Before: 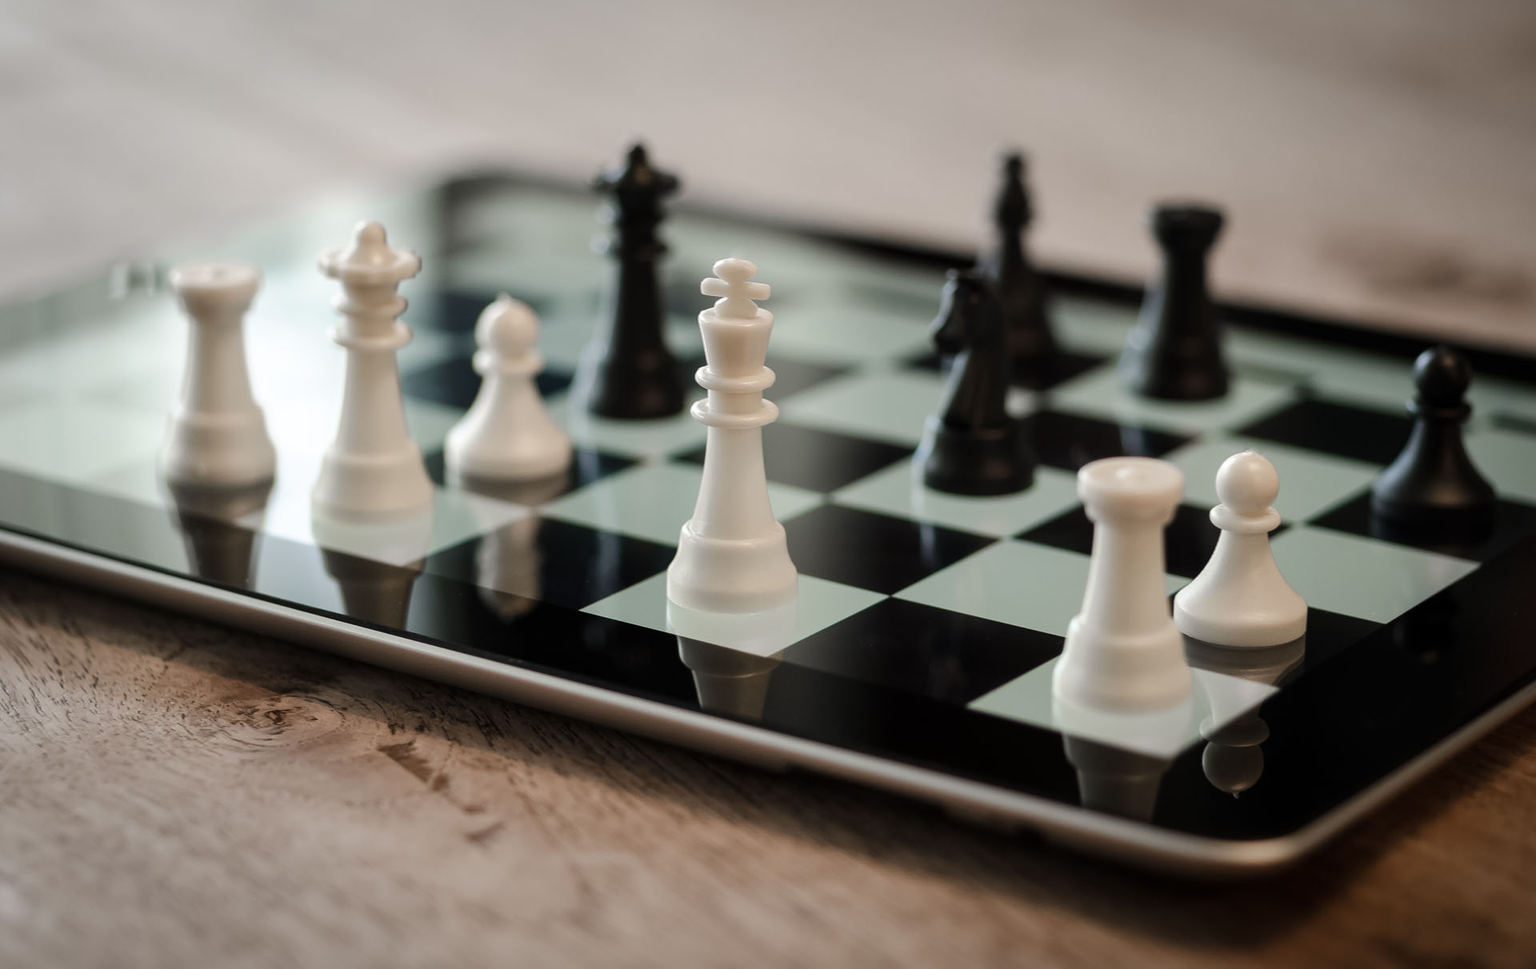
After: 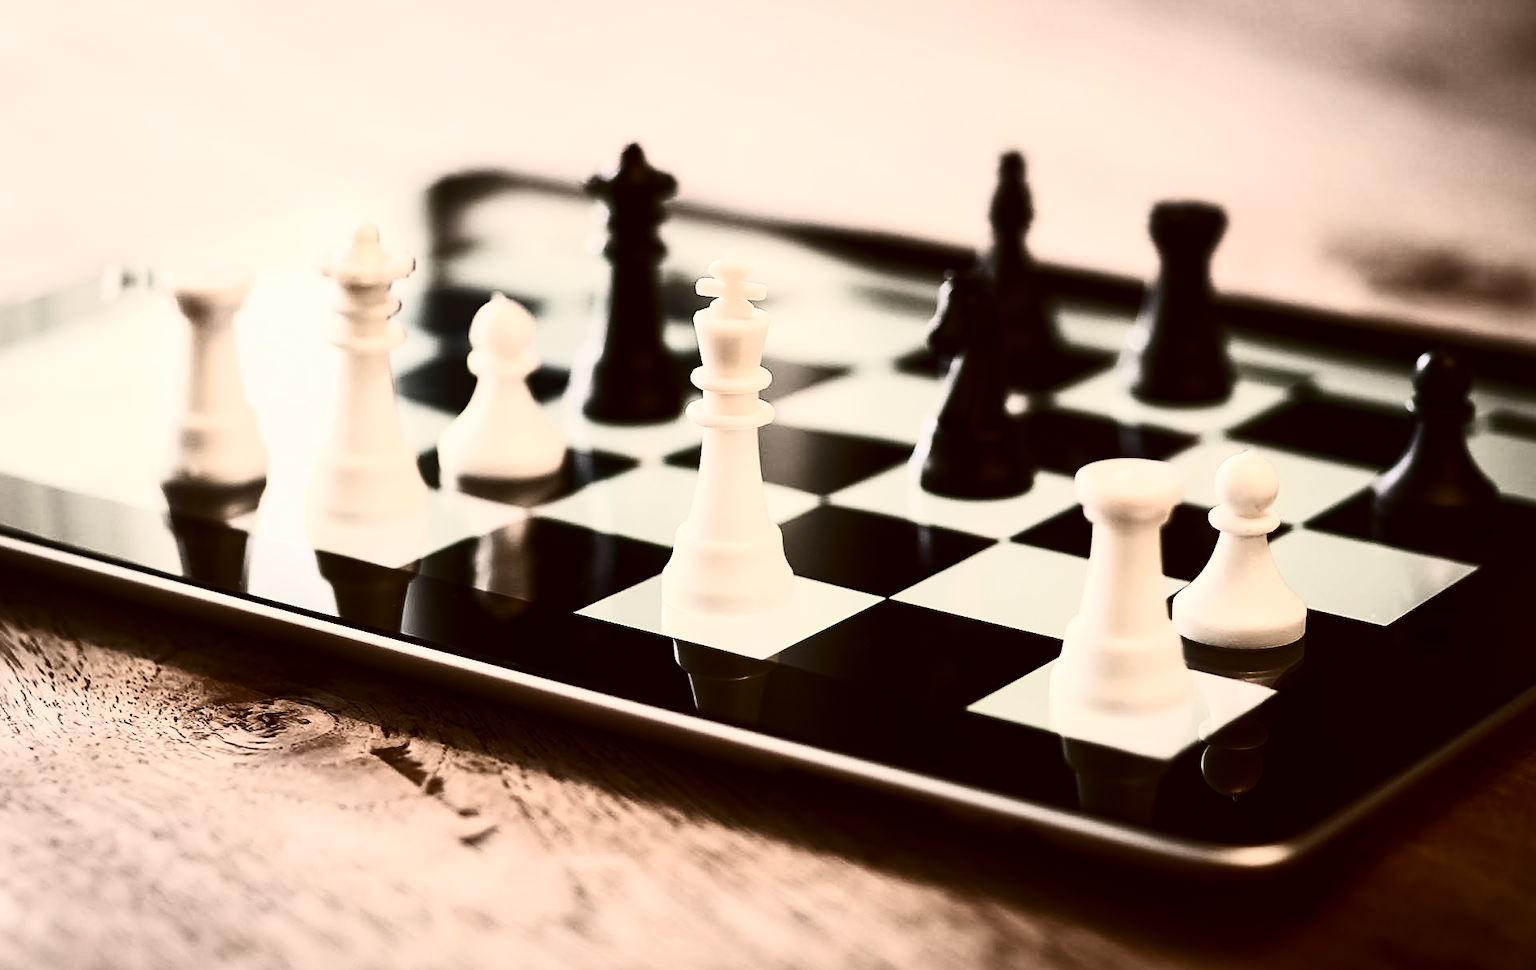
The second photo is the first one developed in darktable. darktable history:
sharpen: on, module defaults
color correction: highlights a* 6.27, highlights b* 8.19, shadows a* 5.94, shadows b* 7.23, saturation 0.9
crop and rotate: left 0.614%, top 0.179%, bottom 0.309%
contrast brightness saturation: contrast 0.93, brightness 0.2
white balance: emerald 1
